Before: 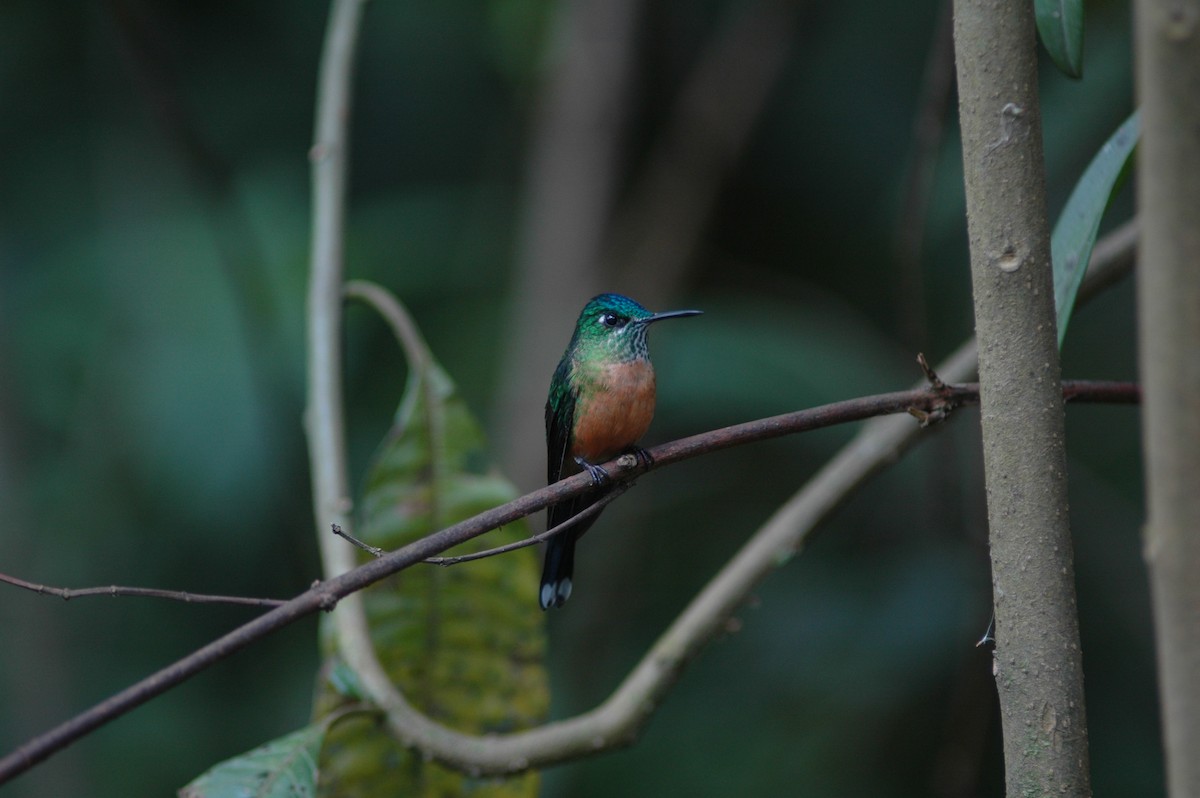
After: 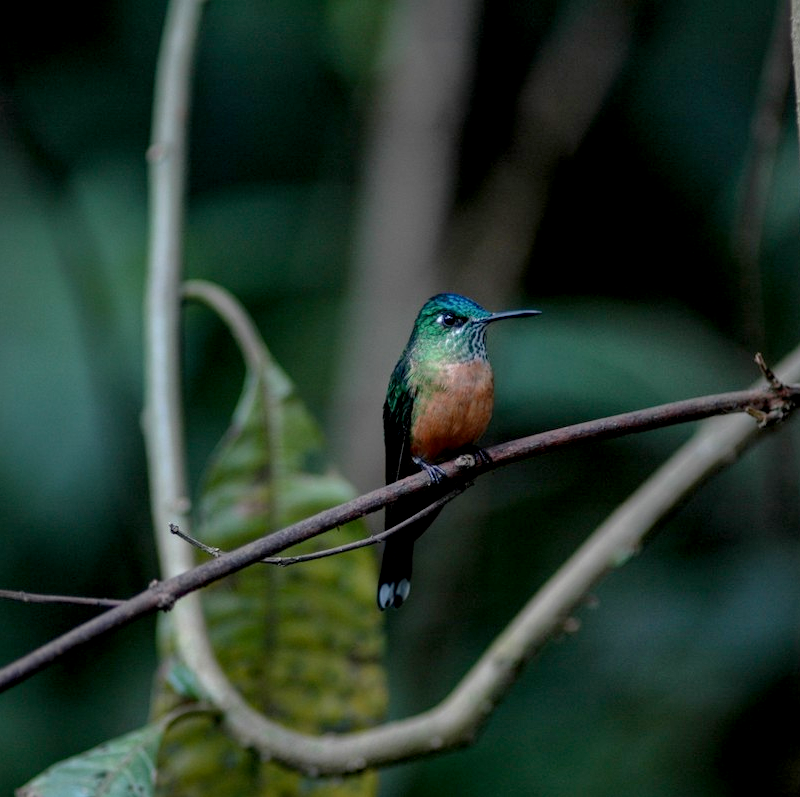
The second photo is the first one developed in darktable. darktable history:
exposure: black level correction 0.009, exposure 0.014 EV, compensate highlight preservation false
local contrast: on, module defaults
tone equalizer: -8 EV -0.417 EV, -7 EV -0.389 EV, -6 EV -0.333 EV, -5 EV -0.222 EV, -3 EV 0.222 EV, -2 EV 0.333 EV, -1 EV 0.389 EV, +0 EV 0.417 EV, edges refinement/feathering 500, mask exposure compensation -1.57 EV, preserve details no
crop and rotate: left 13.537%, right 19.796%
color correction: saturation 0.98
shadows and highlights: shadows 43.06, highlights 6.94
